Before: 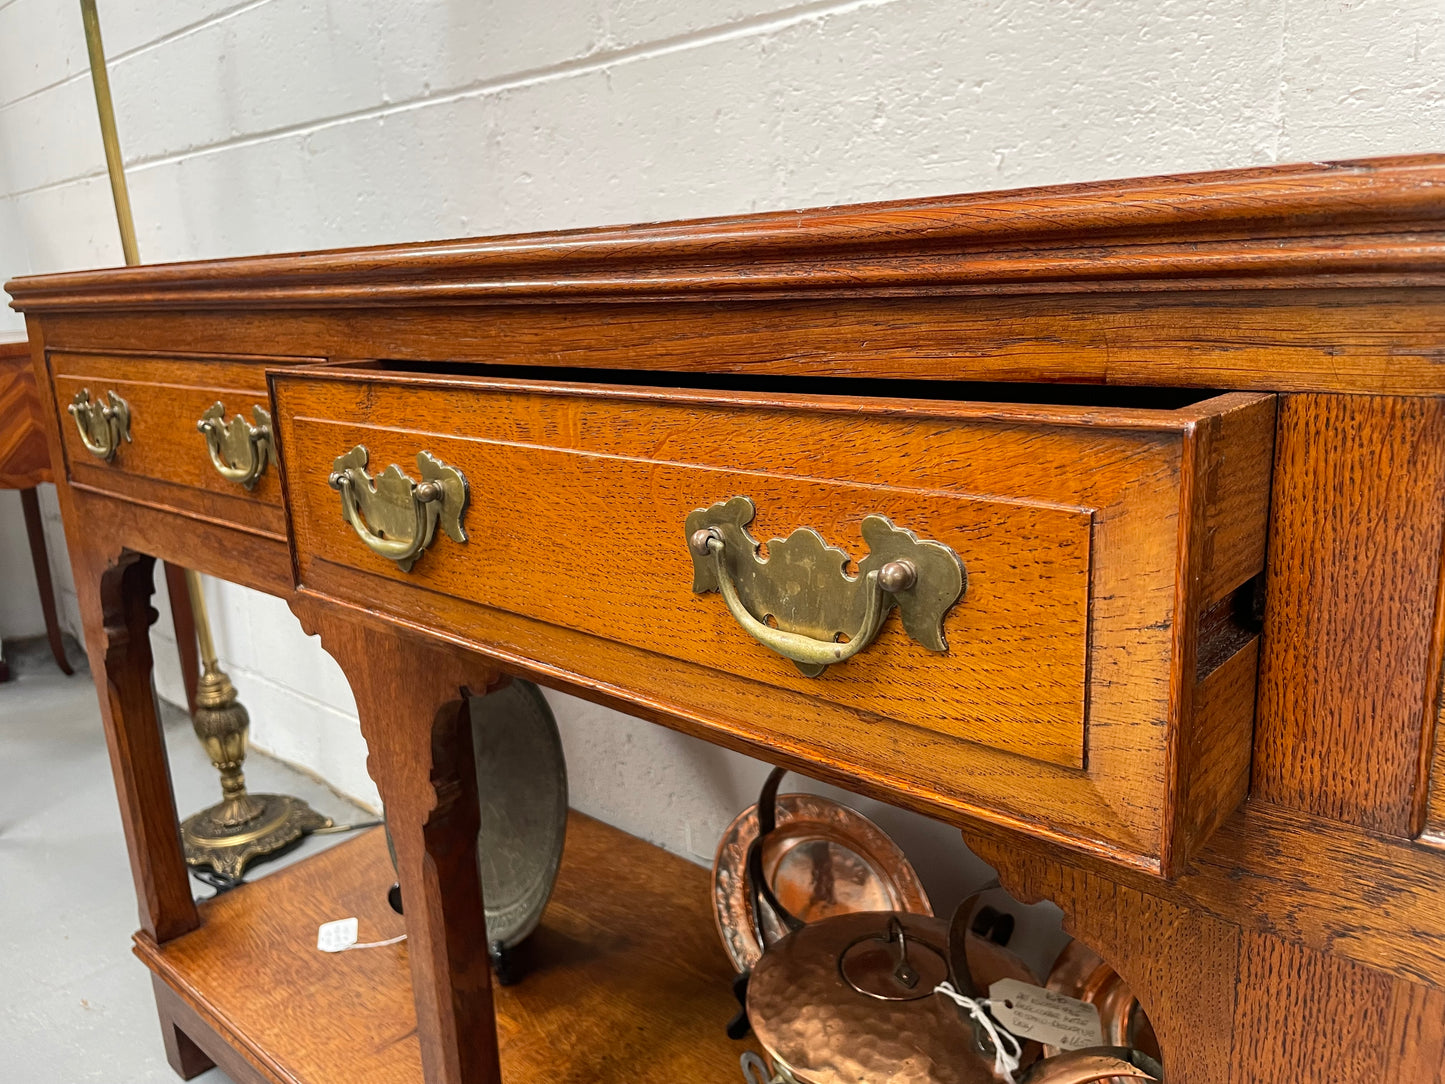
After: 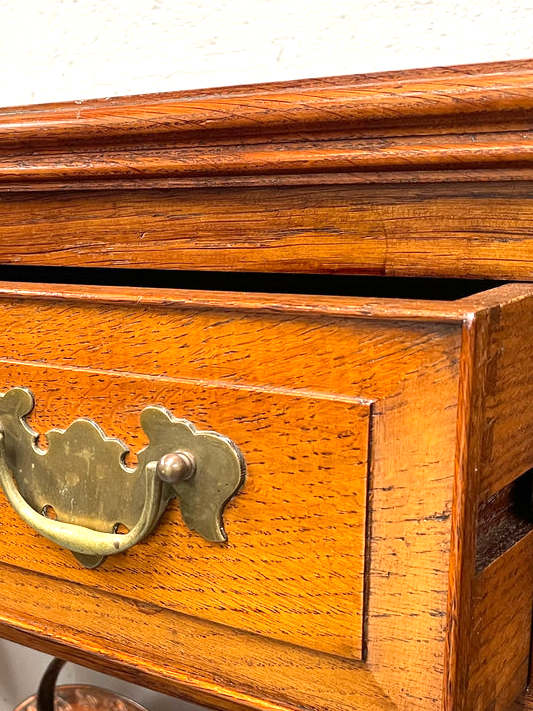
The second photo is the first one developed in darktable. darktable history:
crop and rotate: left 49.936%, top 10.094%, right 13.136%, bottom 24.256%
exposure: exposure 0.6 EV, compensate highlight preservation false
